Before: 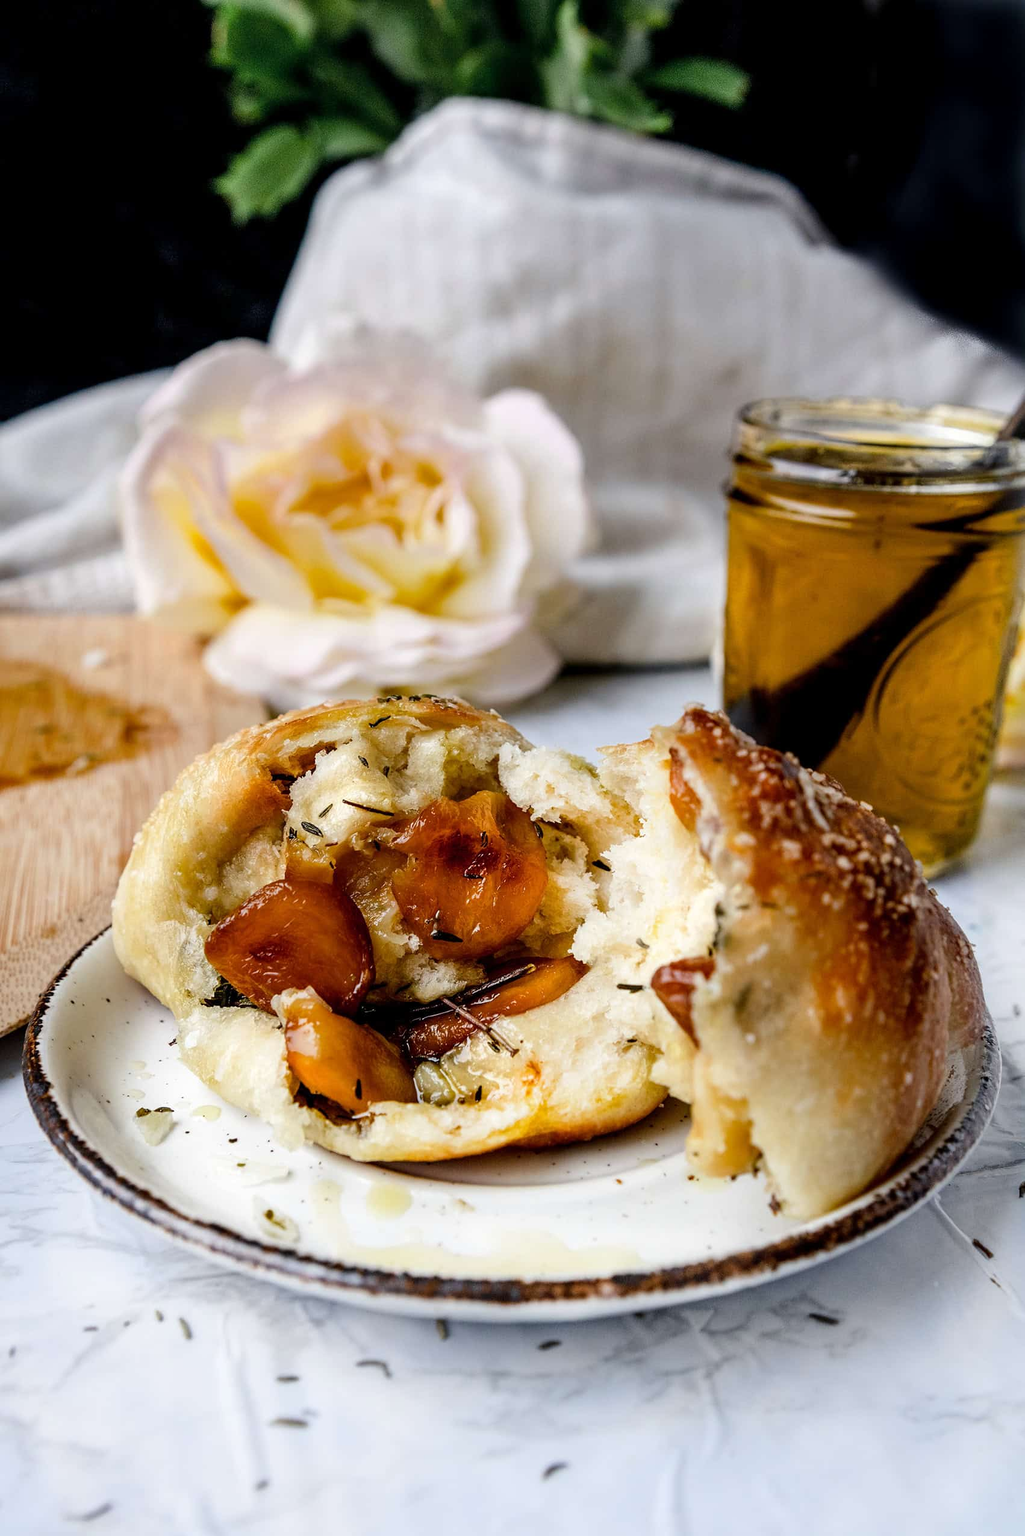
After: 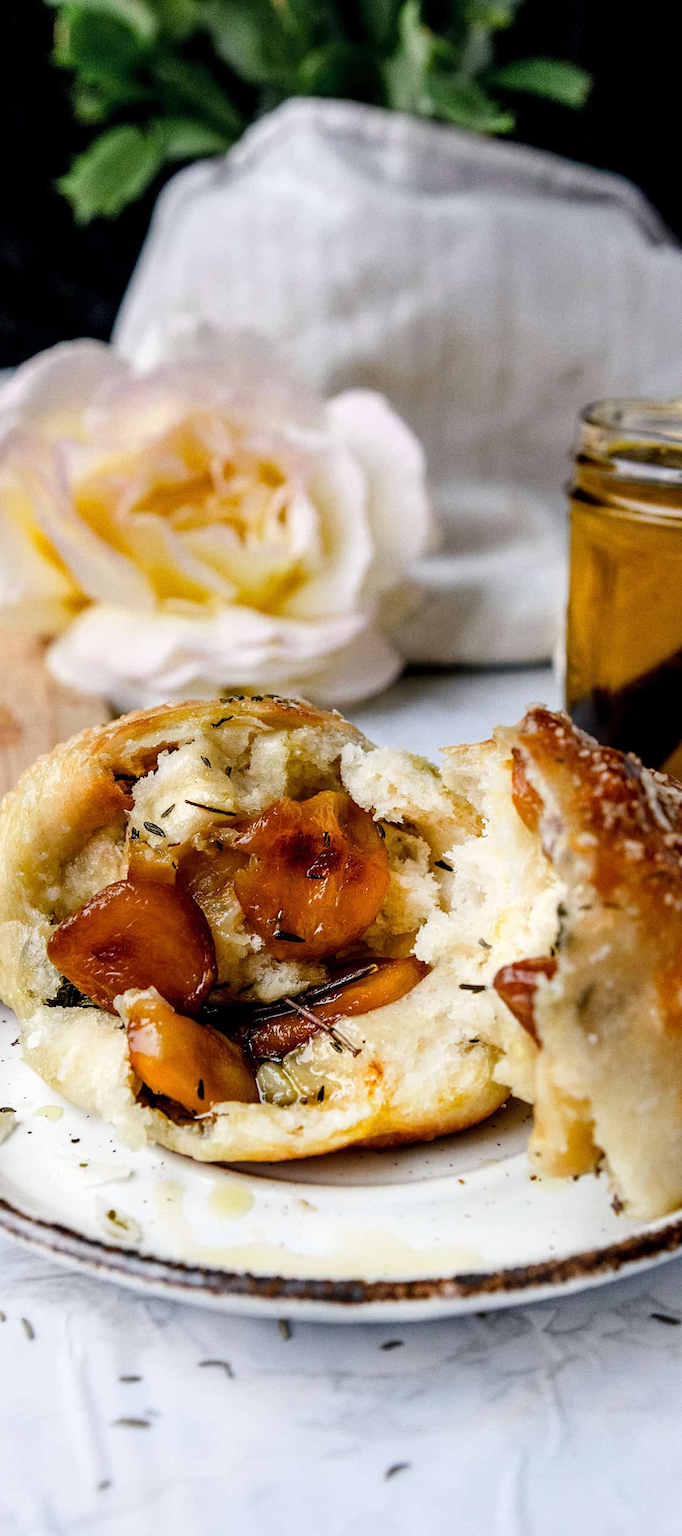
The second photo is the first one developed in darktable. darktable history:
grain: on, module defaults
crop: left 15.419%, right 17.914%
